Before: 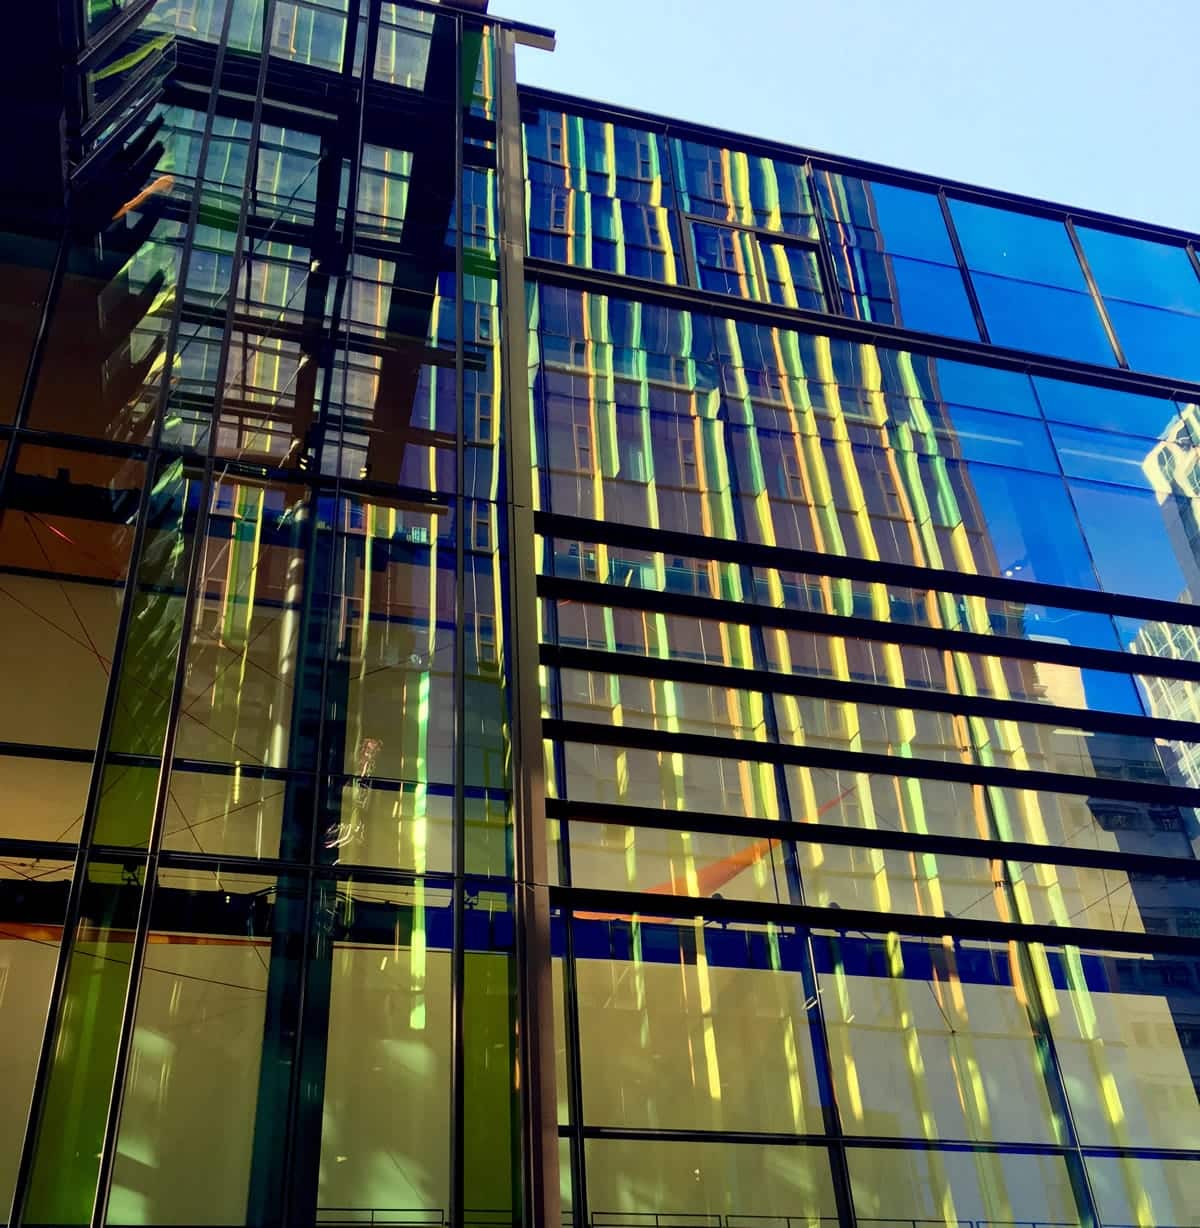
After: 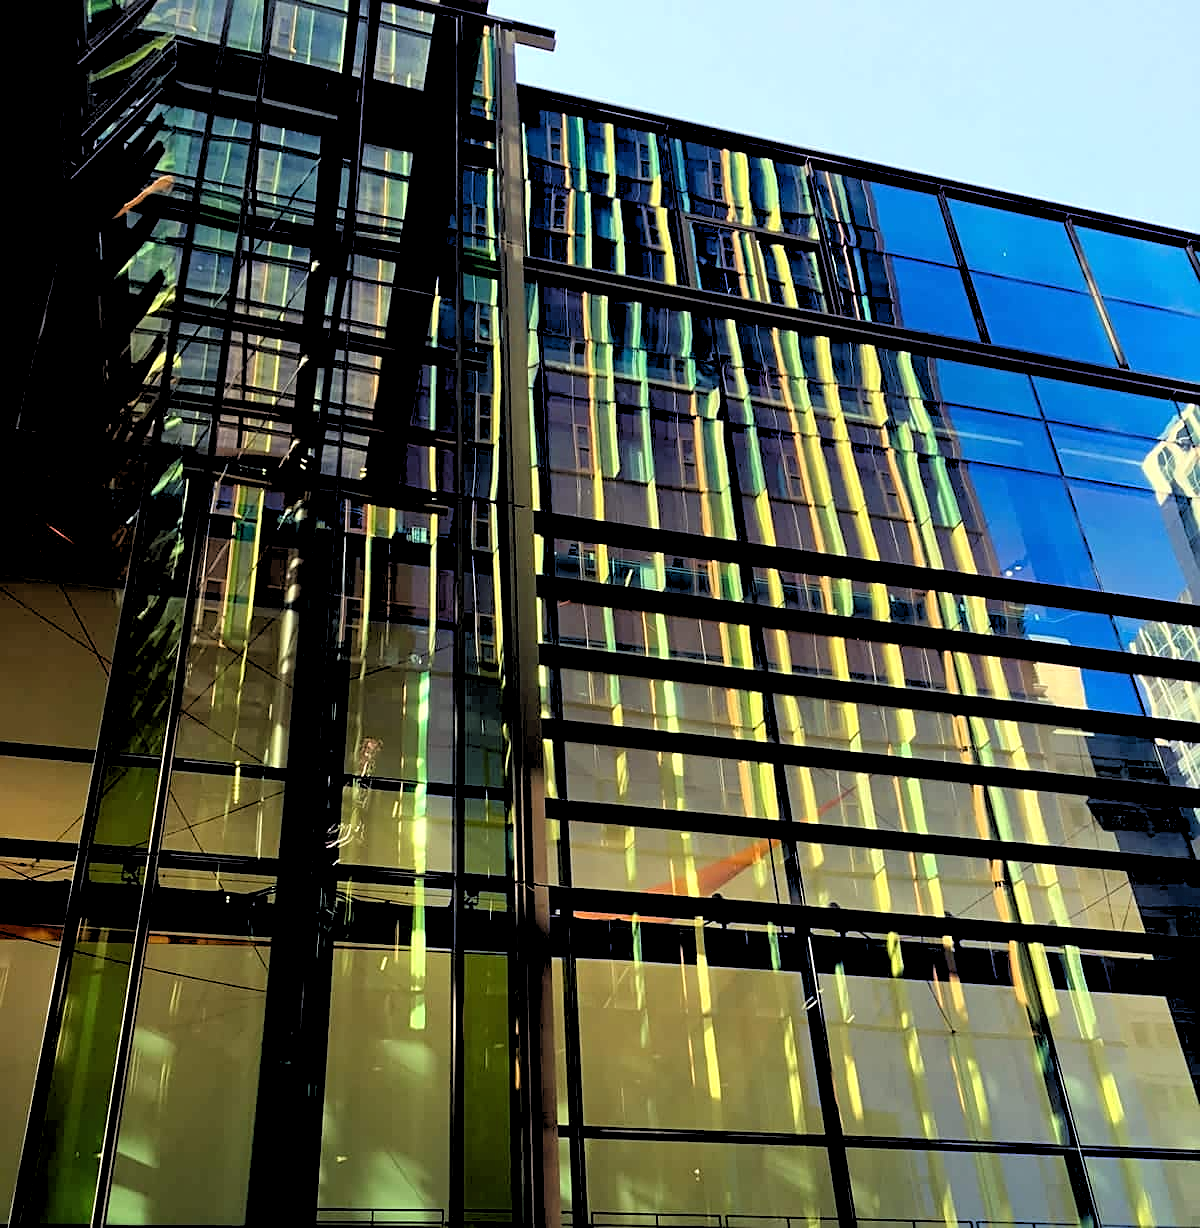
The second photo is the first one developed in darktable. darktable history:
rgb levels: levels [[0.029, 0.461, 0.922], [0, 0.5, 1], [0, 0.5, 1]]
sharpen: on, module defaults
